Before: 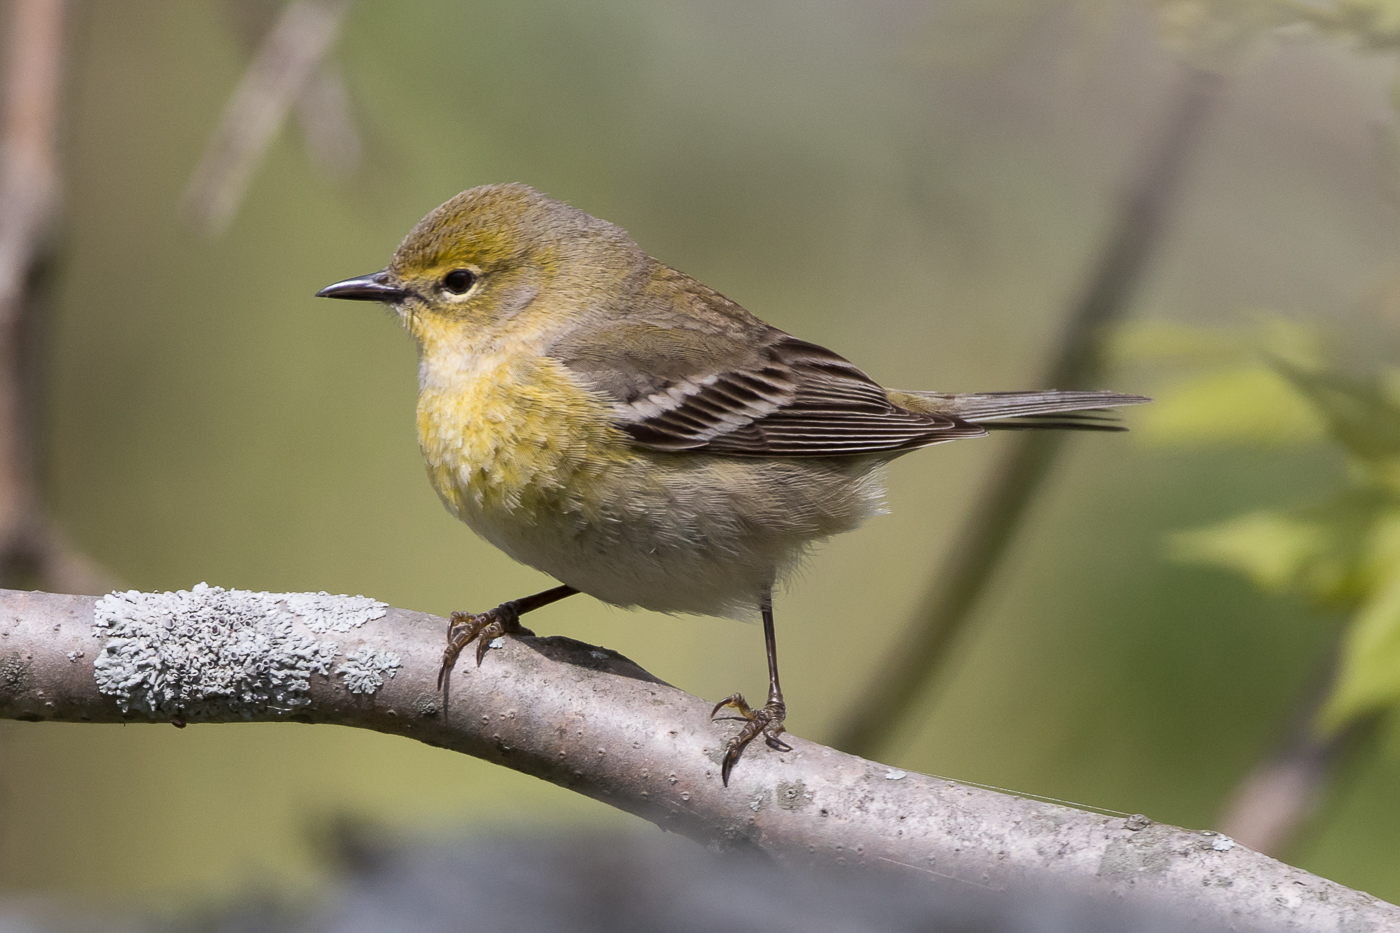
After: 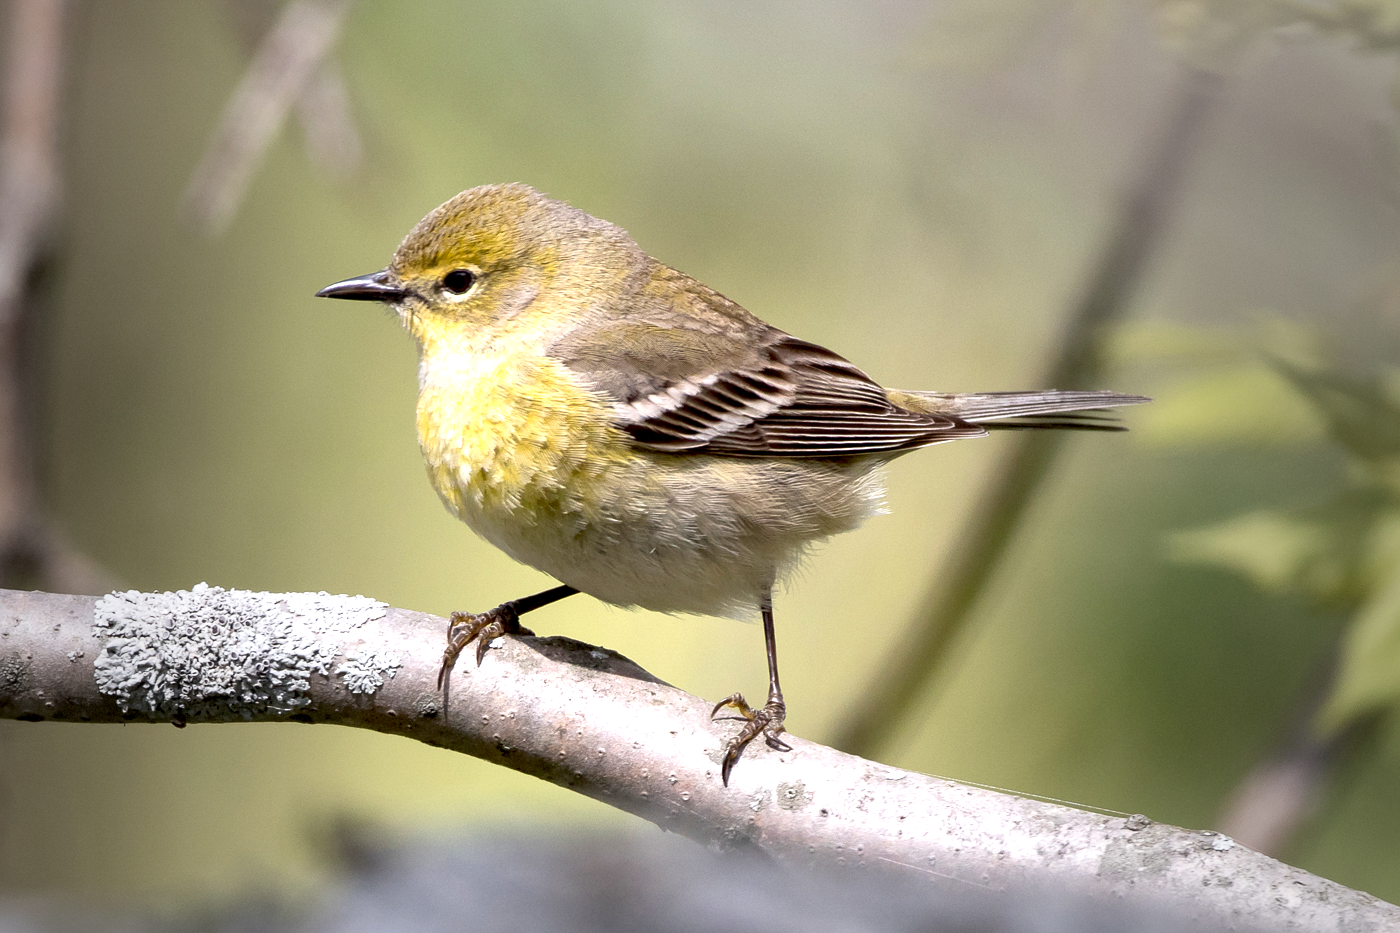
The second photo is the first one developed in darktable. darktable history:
vignetting: fall-off start 18.66%, fall-off radius 137.28%, brightness -0.578, saturation -0.265, width/height ratio 0.623, shape 0.595, dithering 8-bit output
exposure: black level correction 0.011, exposure 1.087 EV, compensate highlight preservation false
